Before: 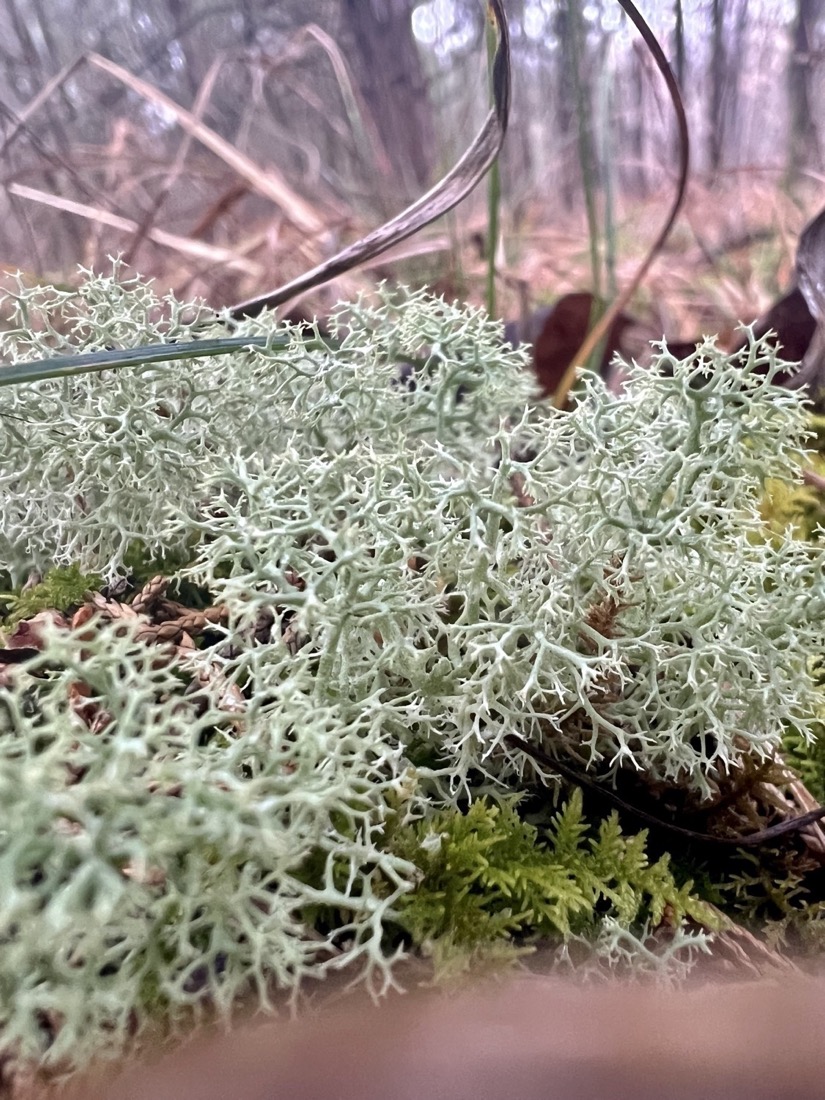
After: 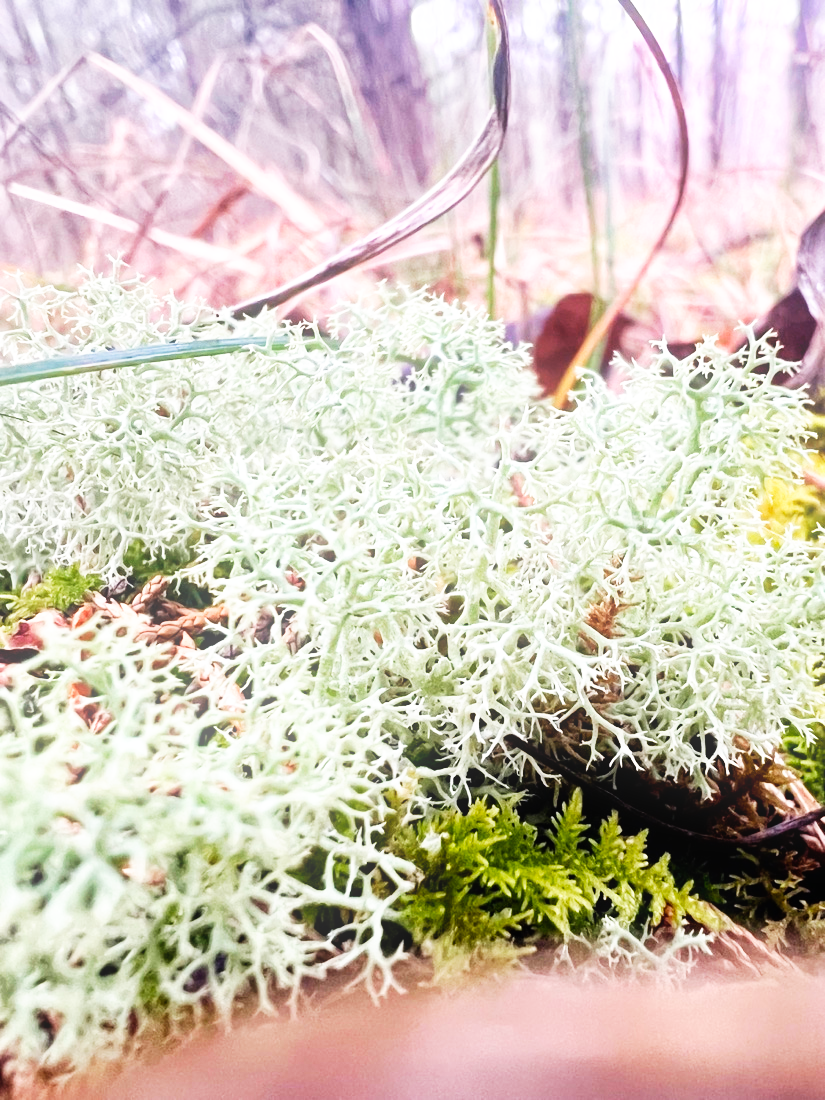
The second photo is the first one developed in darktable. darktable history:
base curve: curves: ch0 [(0, 0) (0.007, 0.004) (0.027, 0.03) (0.046, 0.07) (0.207, 0.54) (0.442, 0.872) (0.673, 0.972) (1, 1)], preserve colors none
bloom: size 9%, threshold 100%, strength 7%
